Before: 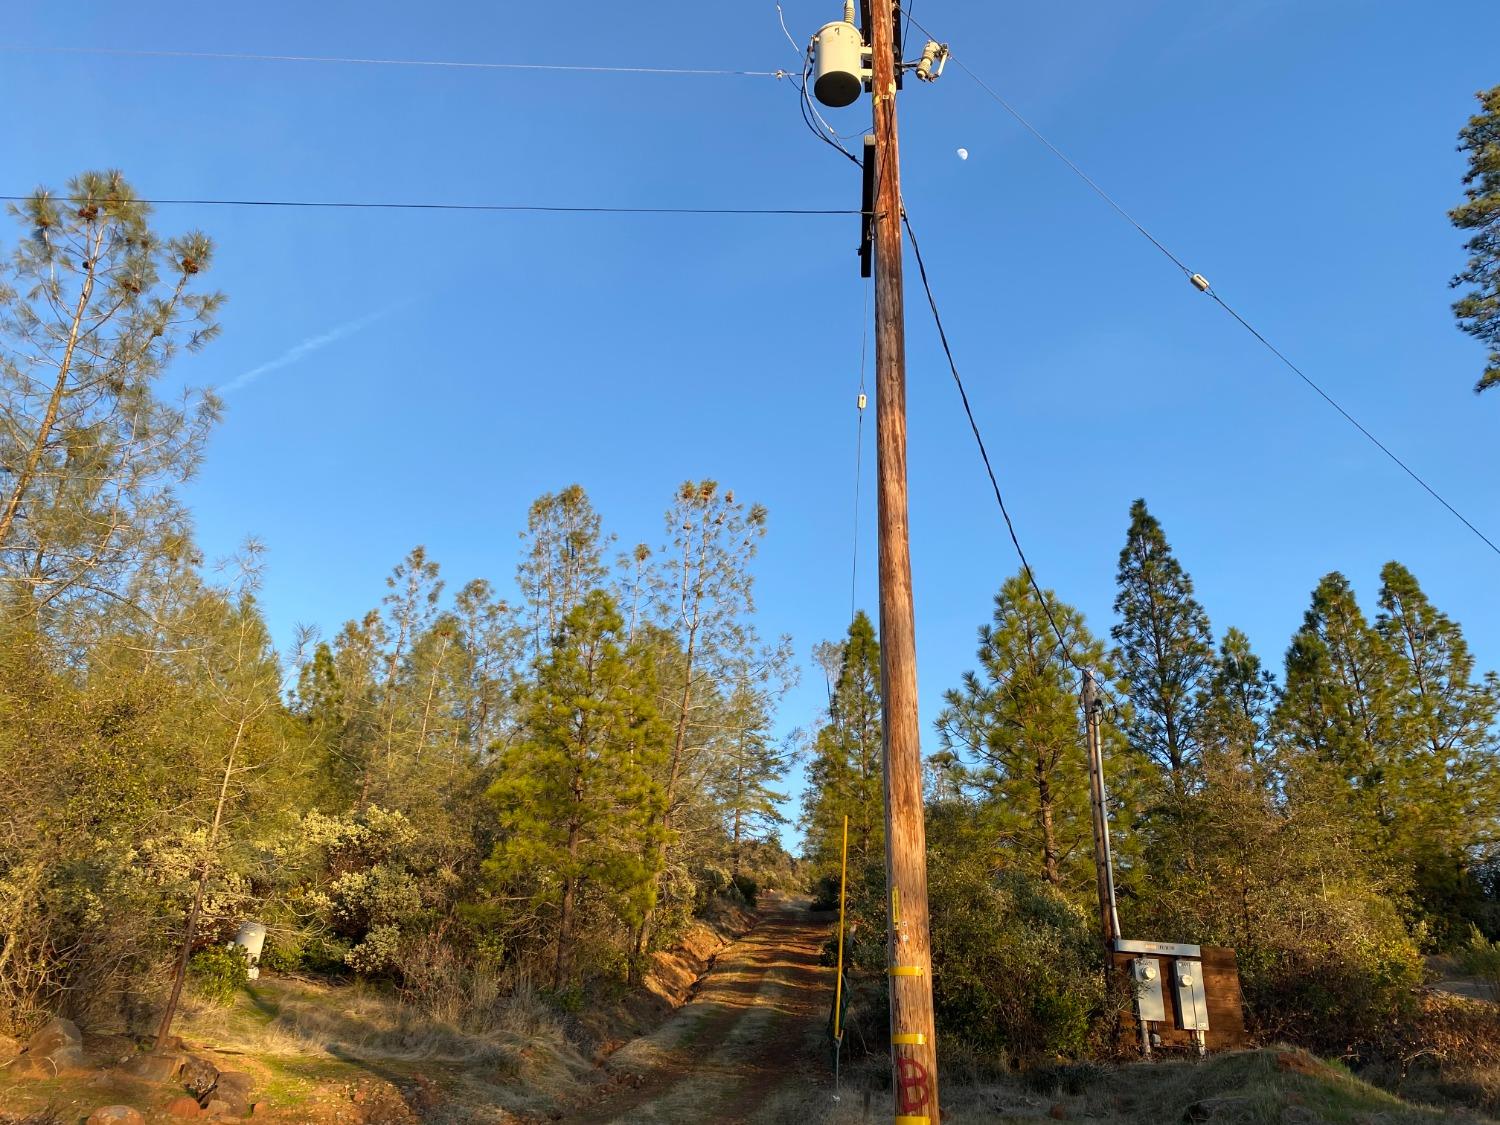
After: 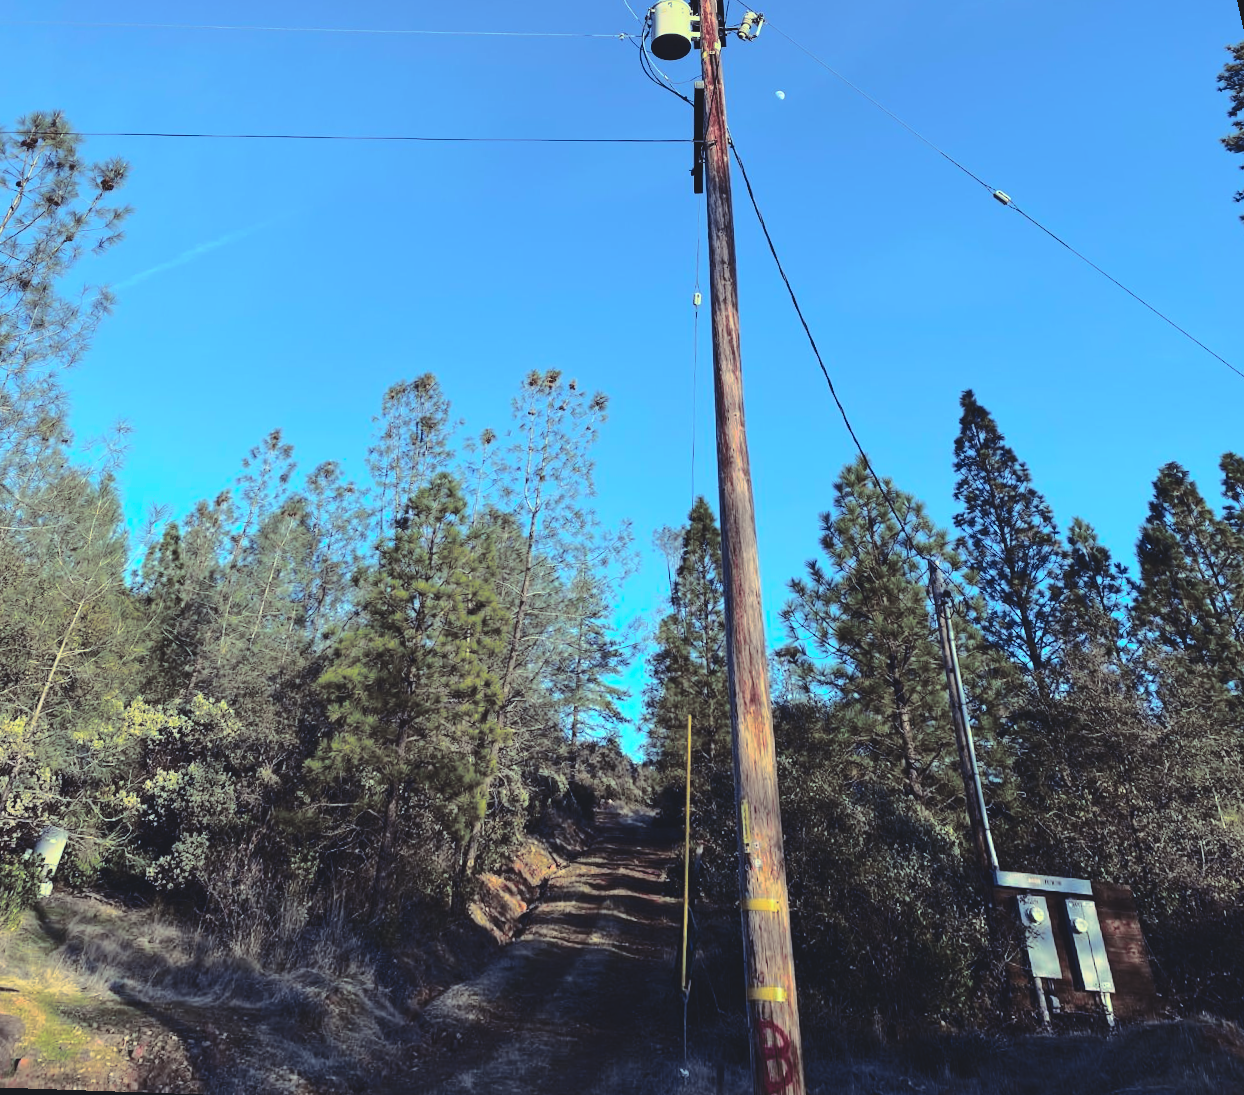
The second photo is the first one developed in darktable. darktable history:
tone curve: curves: ch0 [(0, 0) (0.094, 0.039) (0.243, 0.155) (0.411, 0.482) (0.479, 0.583) (0.654, 0.742) (0.793, 0.851) (0.994, 0.974)]; ch1 [(0, 0) (0.161, 0.092) (0.35, 0.33) (0.392, 0.392) (0.456, 0.456) (0.505, 0.502) (0.537, 0.518) (0.553, 0.53) (0.573, 0.569) (0.718, 0.718) (1, 1)]; ch2 [(0, 0) (0.346, 0.362) (0.411, 0.412) (0.502, 0.502) (0.531, 0.521) (0.576, 0.553) (0.615, 0.621) (1, 1)], color space Lab, independent channels, preserve colors none
rgb curve: curves: ch0 [(0, 0.186) (0.314, 0.284) (0.576, 0.466) (0.805, 0.691) (0.936, 0.886)]; ch1 [(0, 0.186) (0.314, 0.284) (0.581, 0.534) (0.771, 0.746) (0.936, 0.958)]; ch2 [(0, 0.216) (0.275, 0.39) (1, 1)], mode RGB, independent channels, compensate middle gray true, preserve colors none
rotate and perspective: rotation 0.72°, lens shift (vertical) -0.352, lens shift (horizontal) -0.051, crop left 0.152, crop right 0.859, crop top 0.019, crop bottom 0.964
